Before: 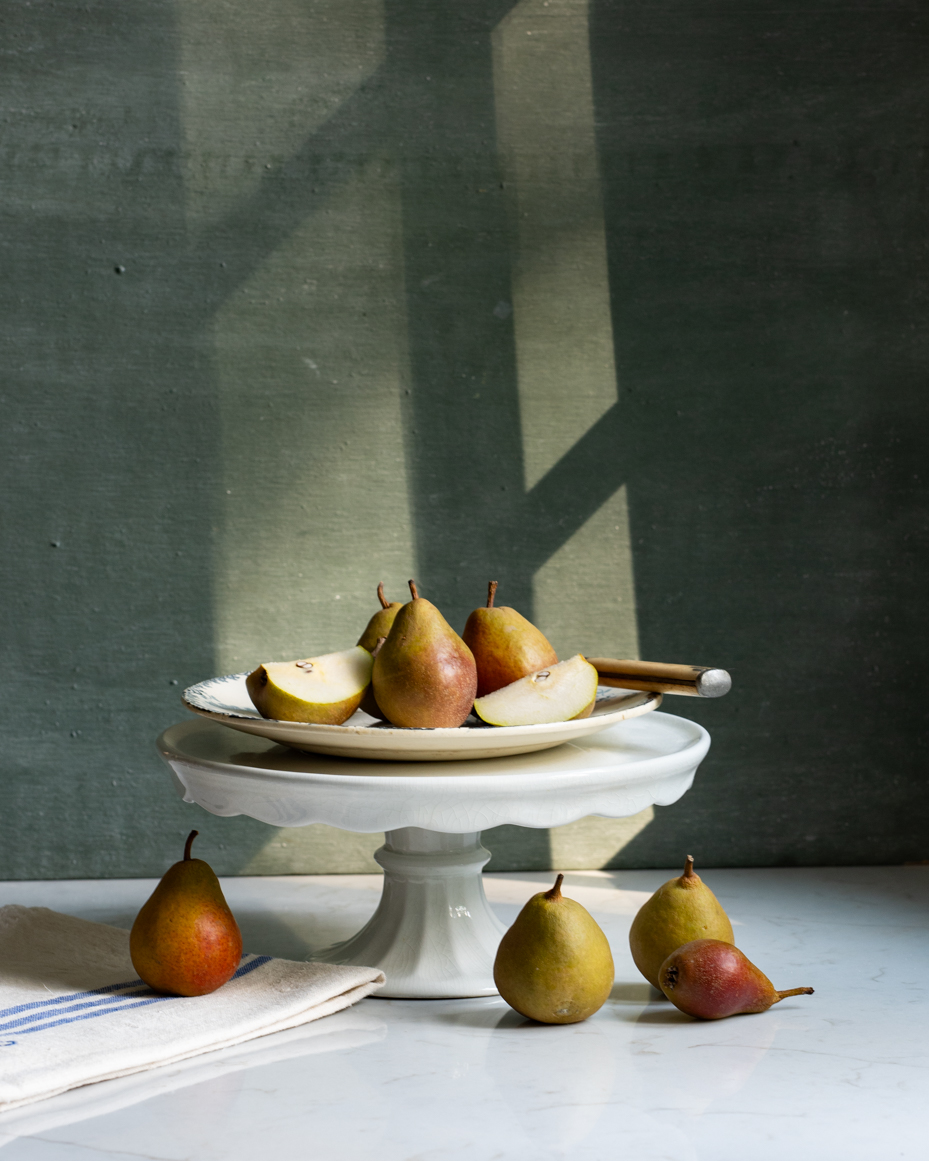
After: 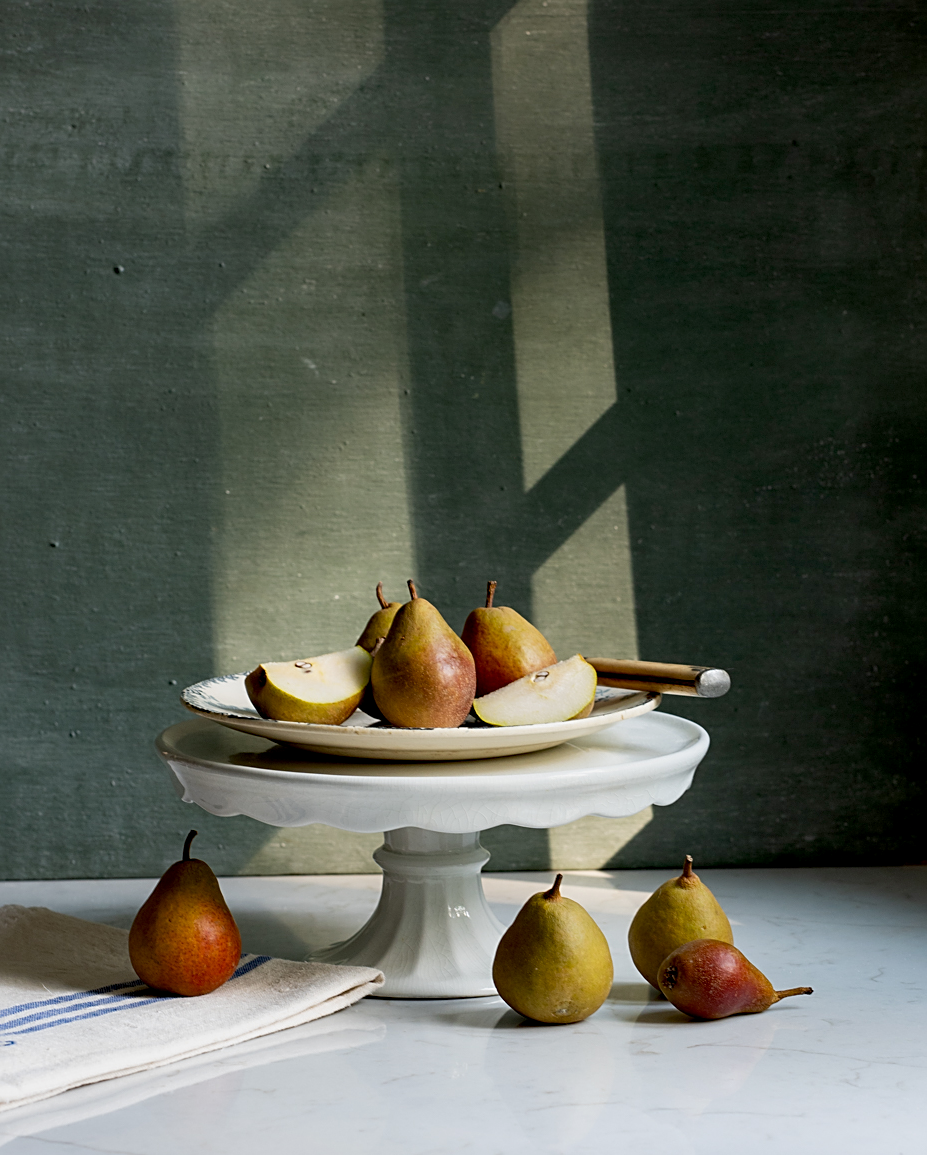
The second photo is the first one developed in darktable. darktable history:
exposure: black level correction 0.009, exposure -0.165 EV, compensate exposure bias true, compensate highlight preservation false
crop: left 0.194%
sharpen: on, module defaults
